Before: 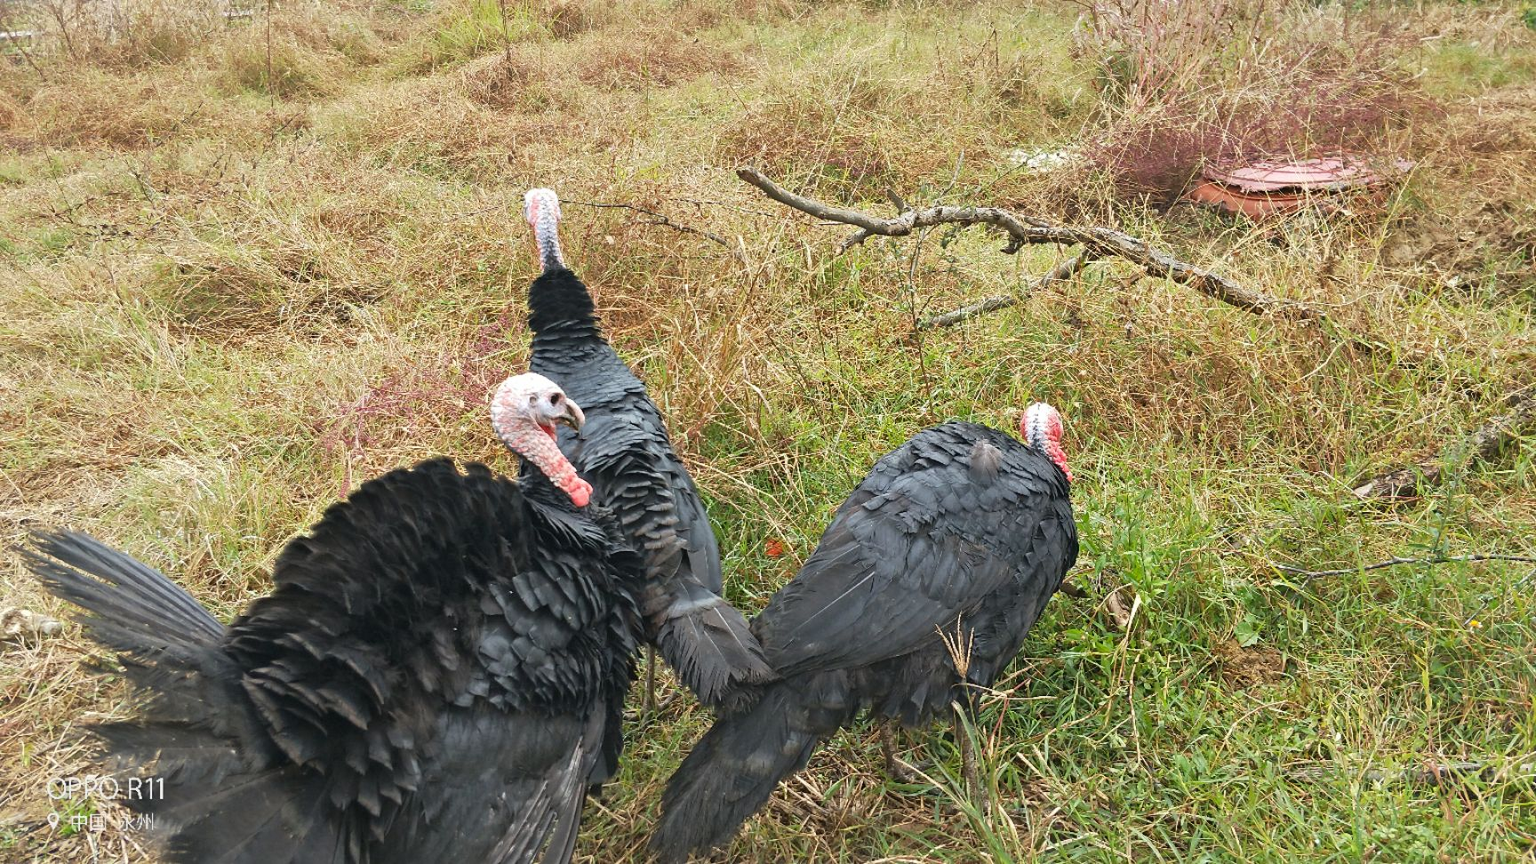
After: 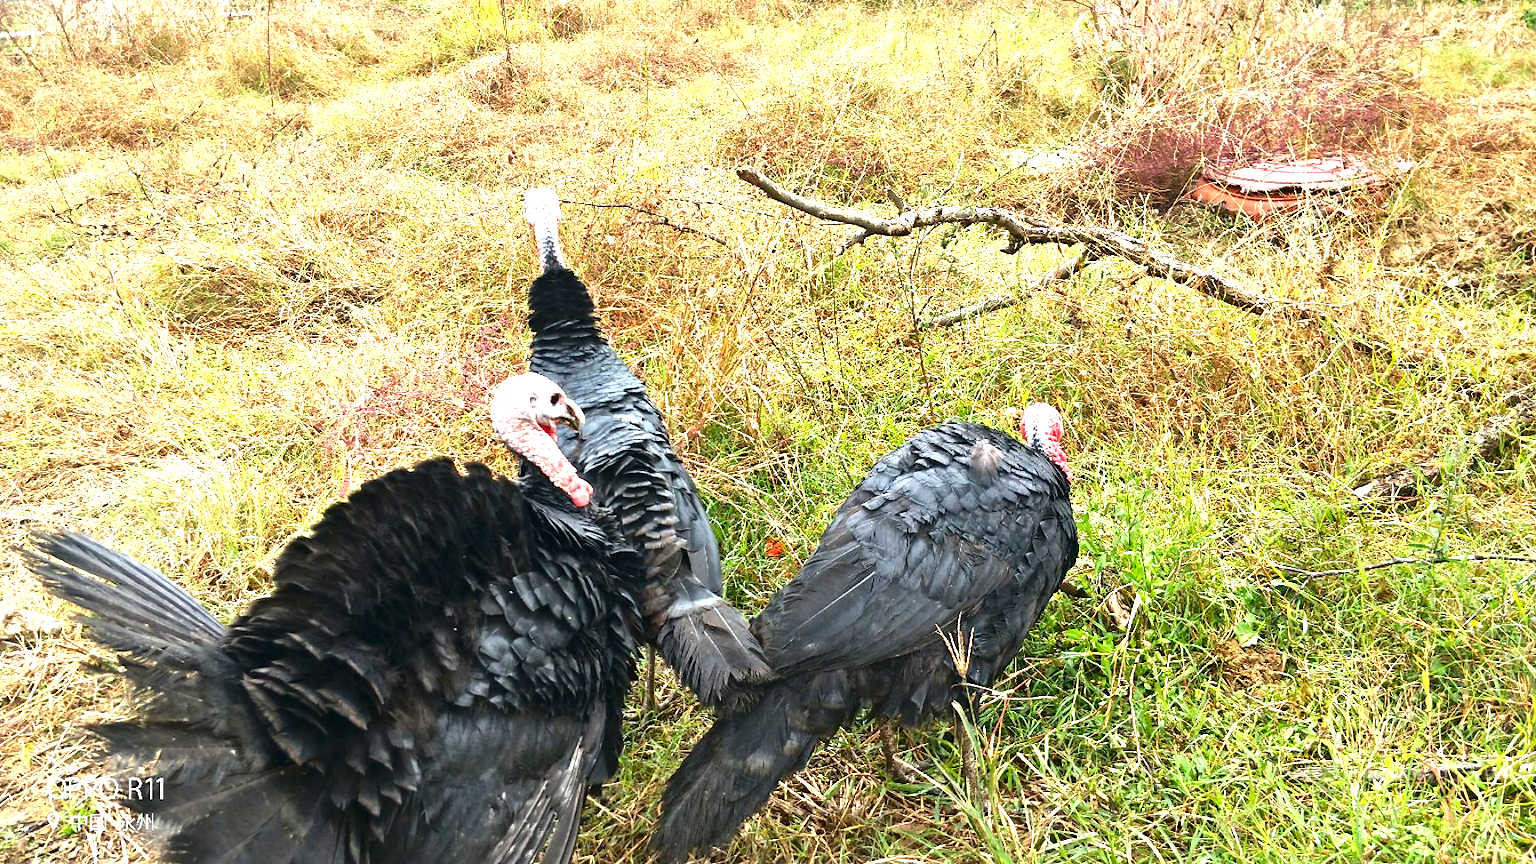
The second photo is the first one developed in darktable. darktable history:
exposure: black level correction 0, exposure 1.185 EV, compensate exposure bias true, compensate highlight preservation false
contrast brightness saturation: contrast 0.132, brightness -0.226, saturation 0.137
levels: mode automatic, white 99.97%, levels [0.062, 0.494, 0.925]
